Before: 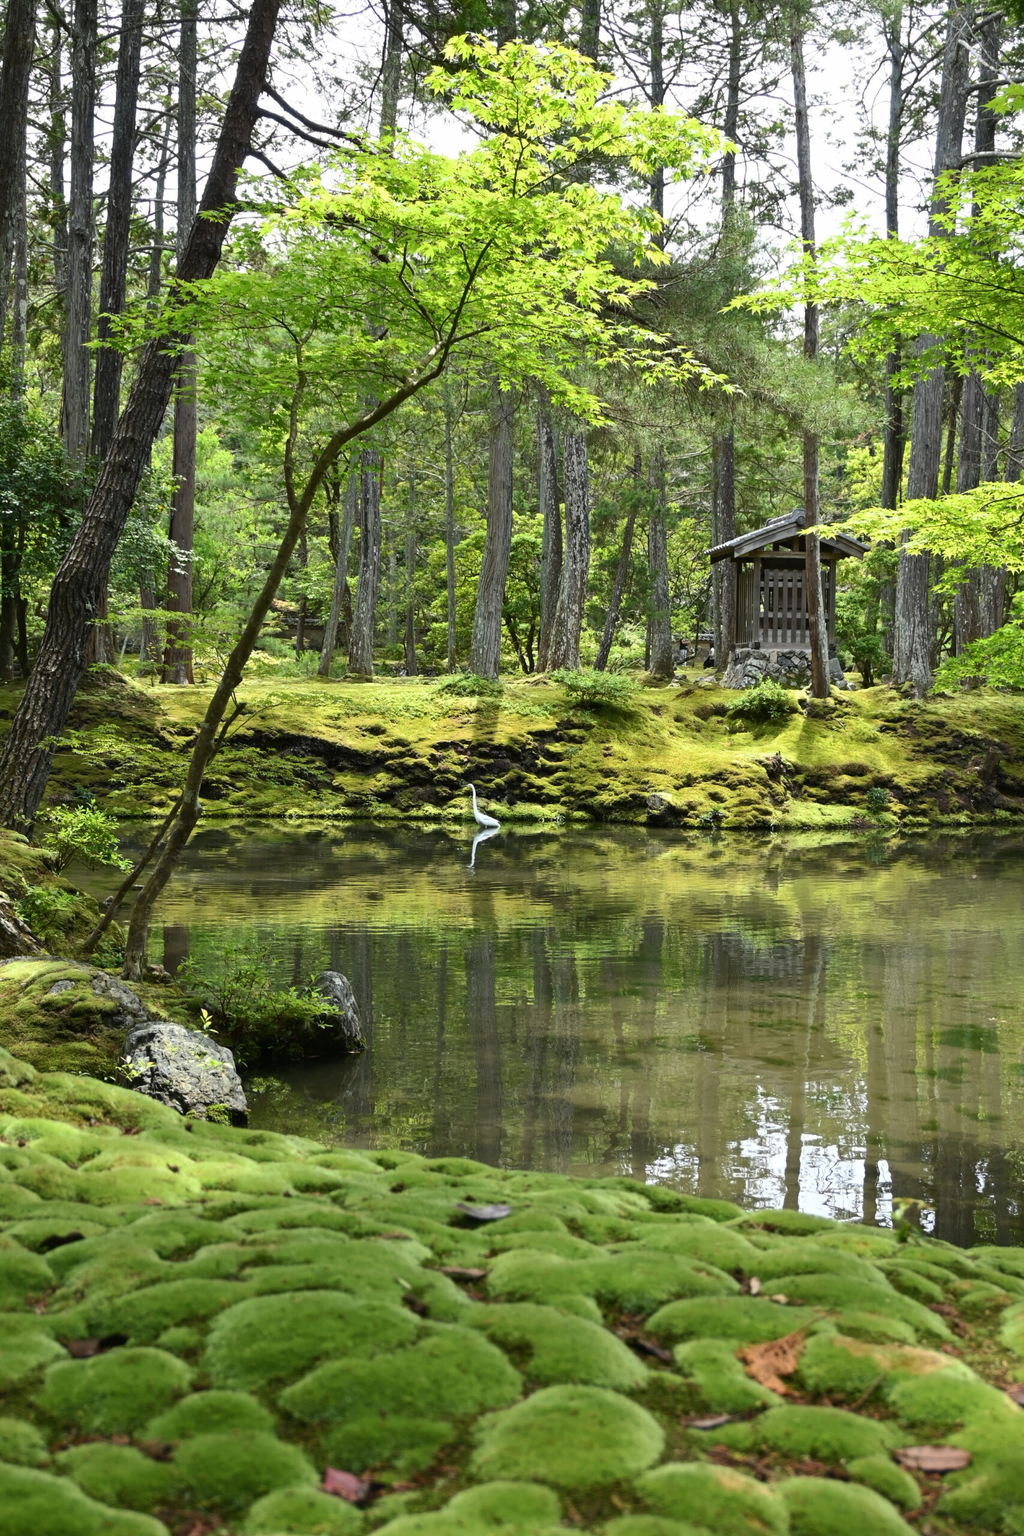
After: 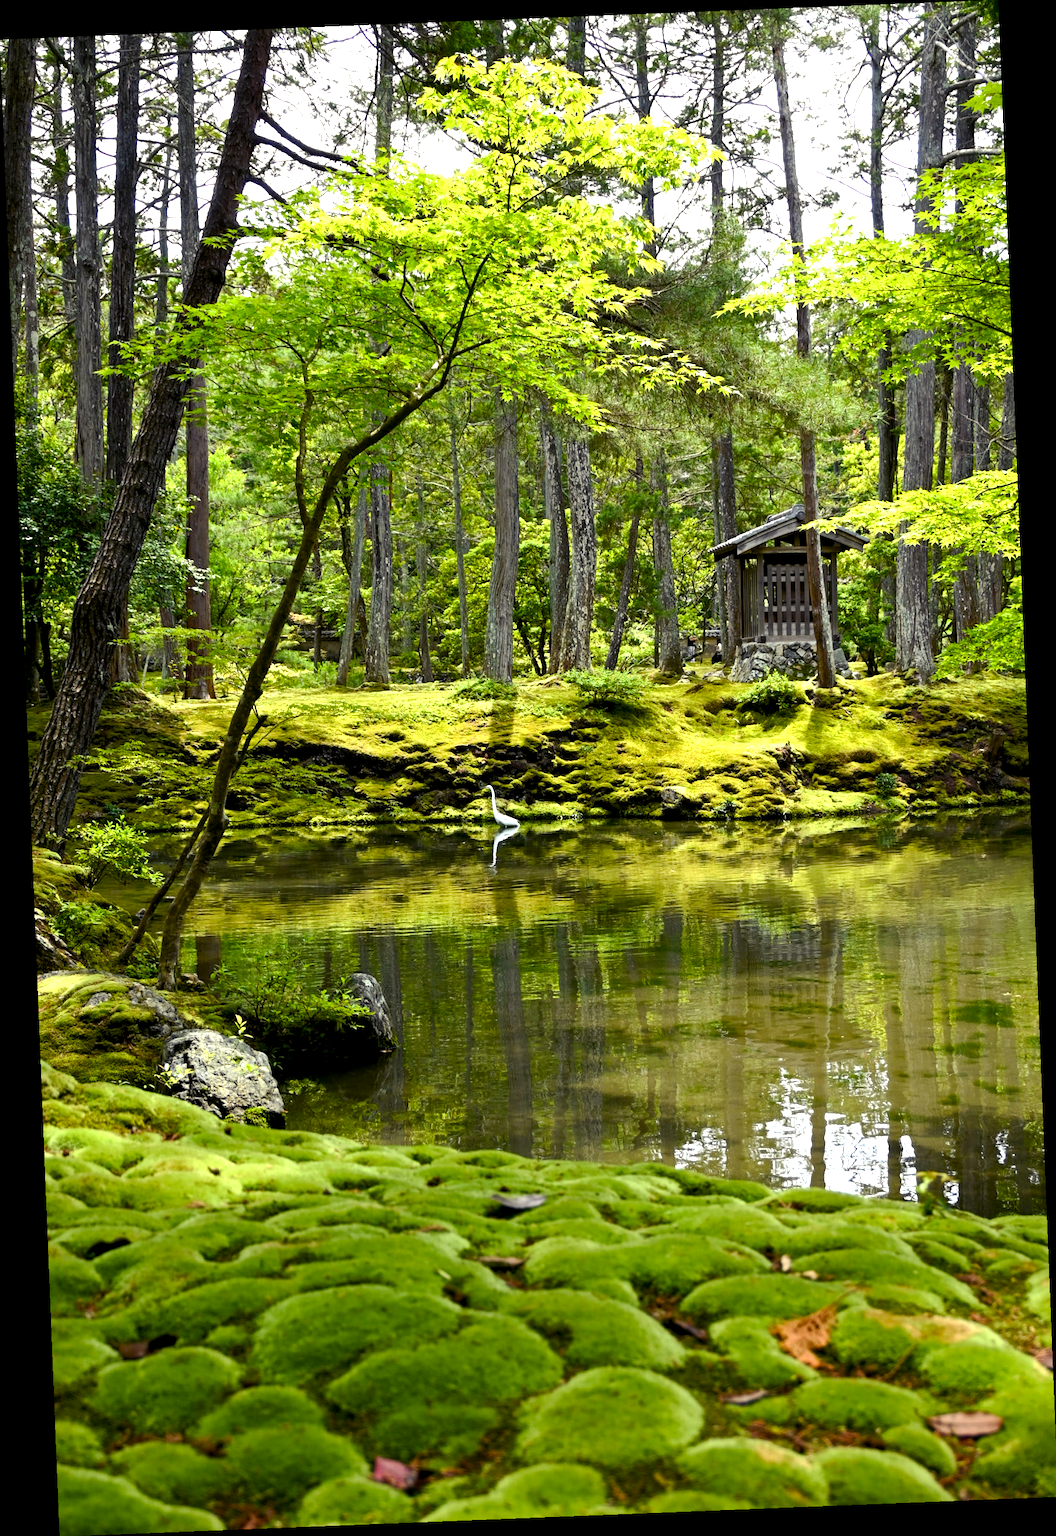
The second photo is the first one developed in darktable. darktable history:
rotate and perspective: rotation -2.29°, automatic cropping off
color balance rgb: shadows lift › luminance -21.66%, shadows lift › chroma 6.57%, shadows lift › hue 270°, power › chroma 0.68%, power › hue 60°, highlights gain › luminance 6.08%, highlights gain › chroma 1.33%, highlights gain › hue 90°, global offset › luminance -0.87%, perceptual saturation grading › global saturation 26.86%, perceptual saturation grading › highlights -28.39%, perceptual saturation grading › mid-tones 15.22%, perceptual saturation grading › shadows 33.98%, perceptual brilliance grading › highlights 10%, perceptual brilliance grading › mid-tones 5%
exposure: black level correction 0, exposure 1.015 EV, compensate exposure bias true, compensate highlight preservation false
